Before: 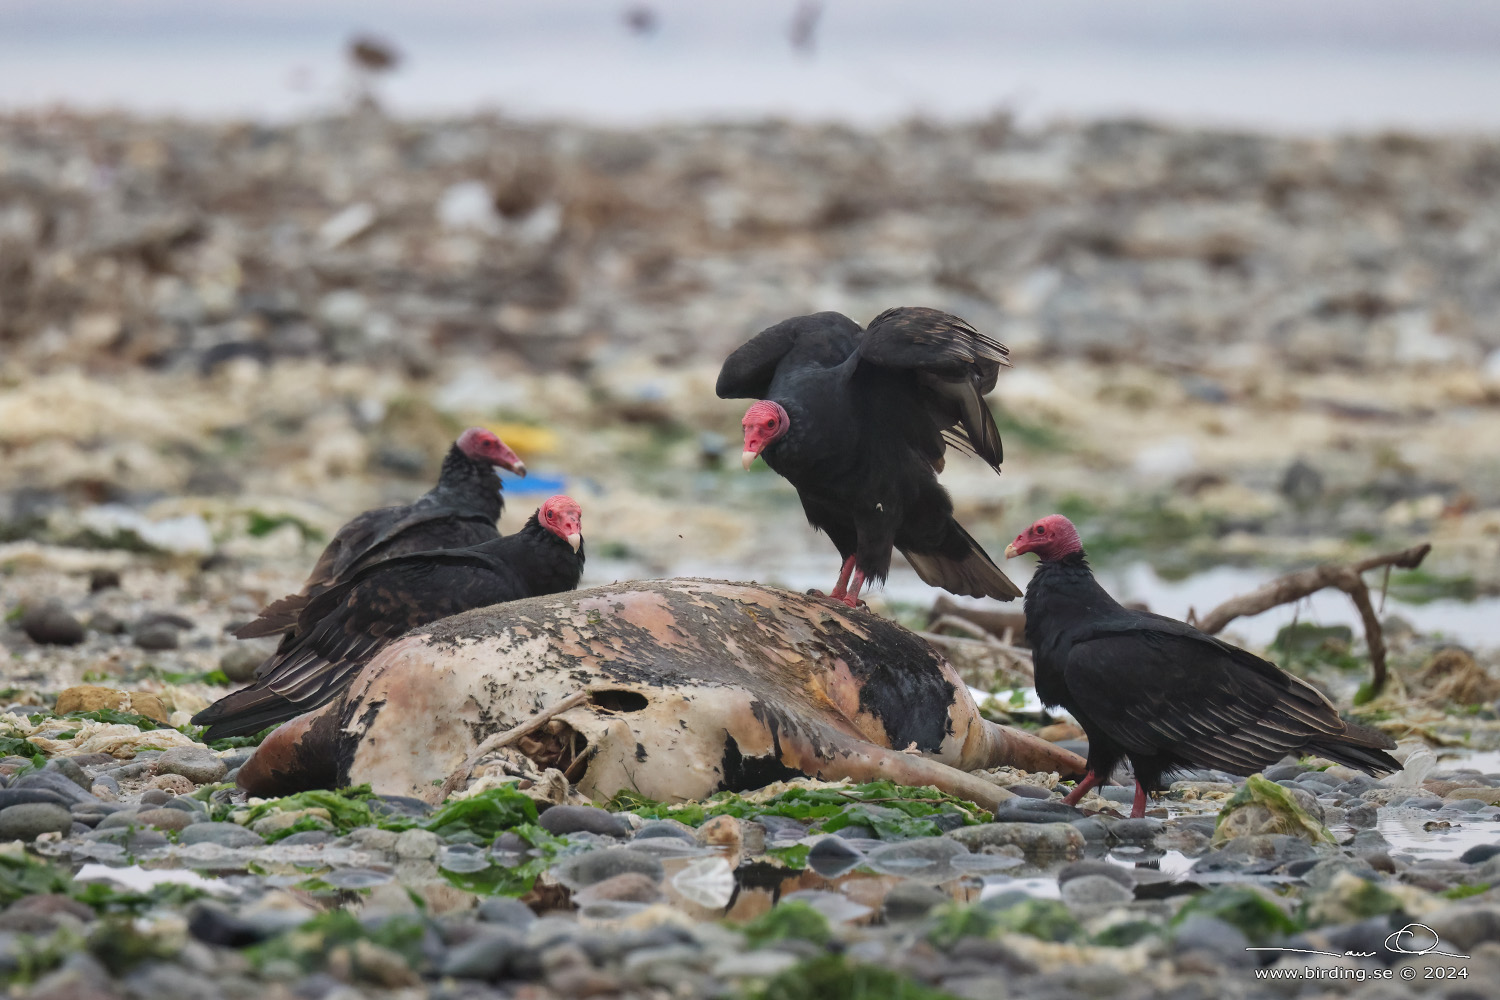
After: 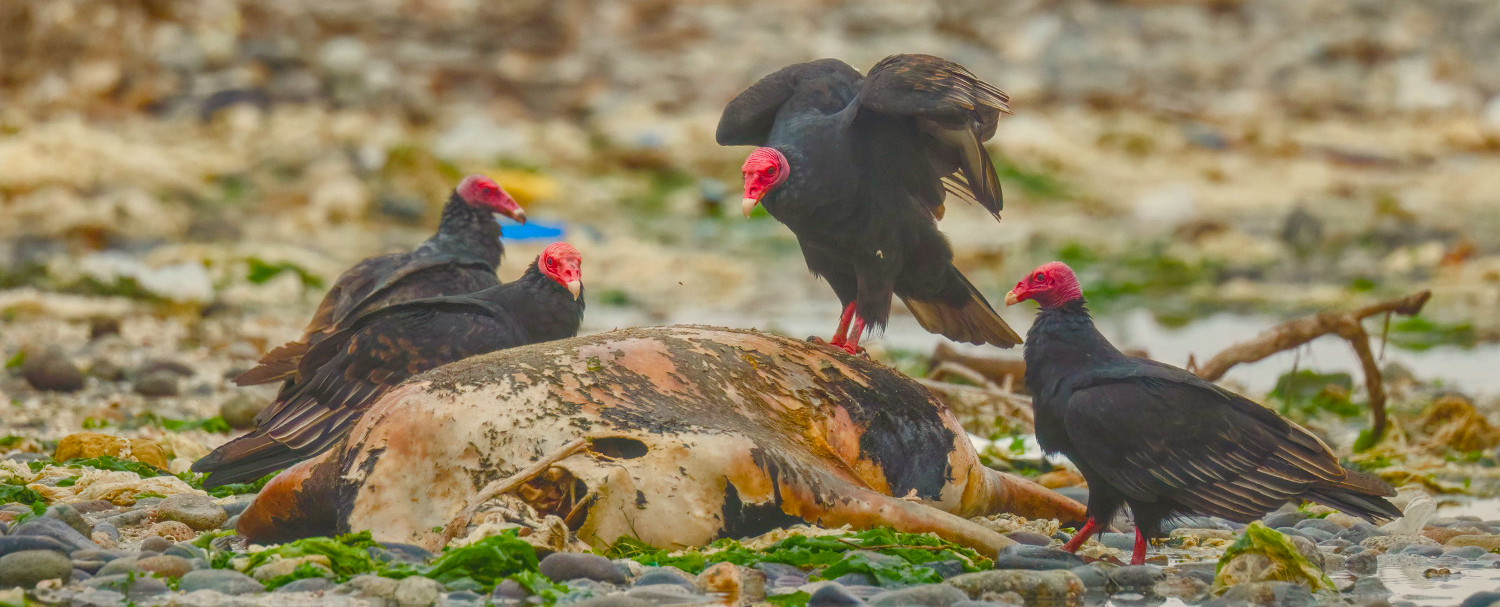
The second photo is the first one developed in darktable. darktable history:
color balance rgb: perceptual saturation grading › global saturation 24.74%, perceptual saturation grading › highlights -51.22%, perceptual saturation grading › mid-tones 19.16%, perceptual saturation grading › shadows 60.98%, global vibrance 50%
bloom: size 16%, threshold 98%, strength 20%
crop and rotate: top 25.357%, bottom 13.942%
white balance: red 1.029, blue 0.92
local contrast: highlights 73%, shadows 15%, midtone range 0.197
